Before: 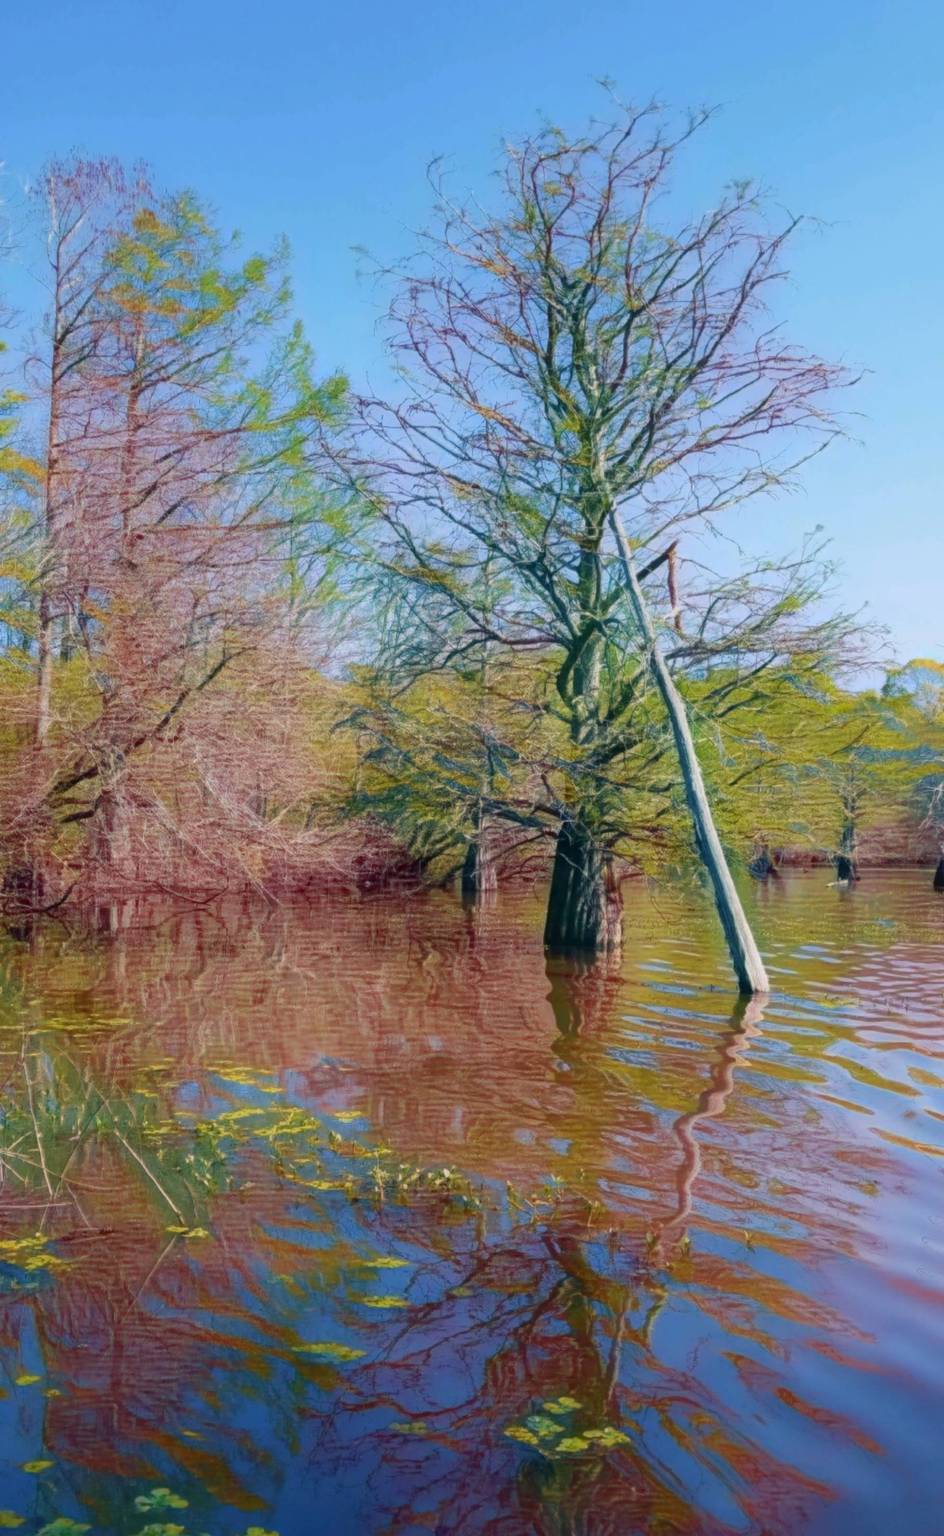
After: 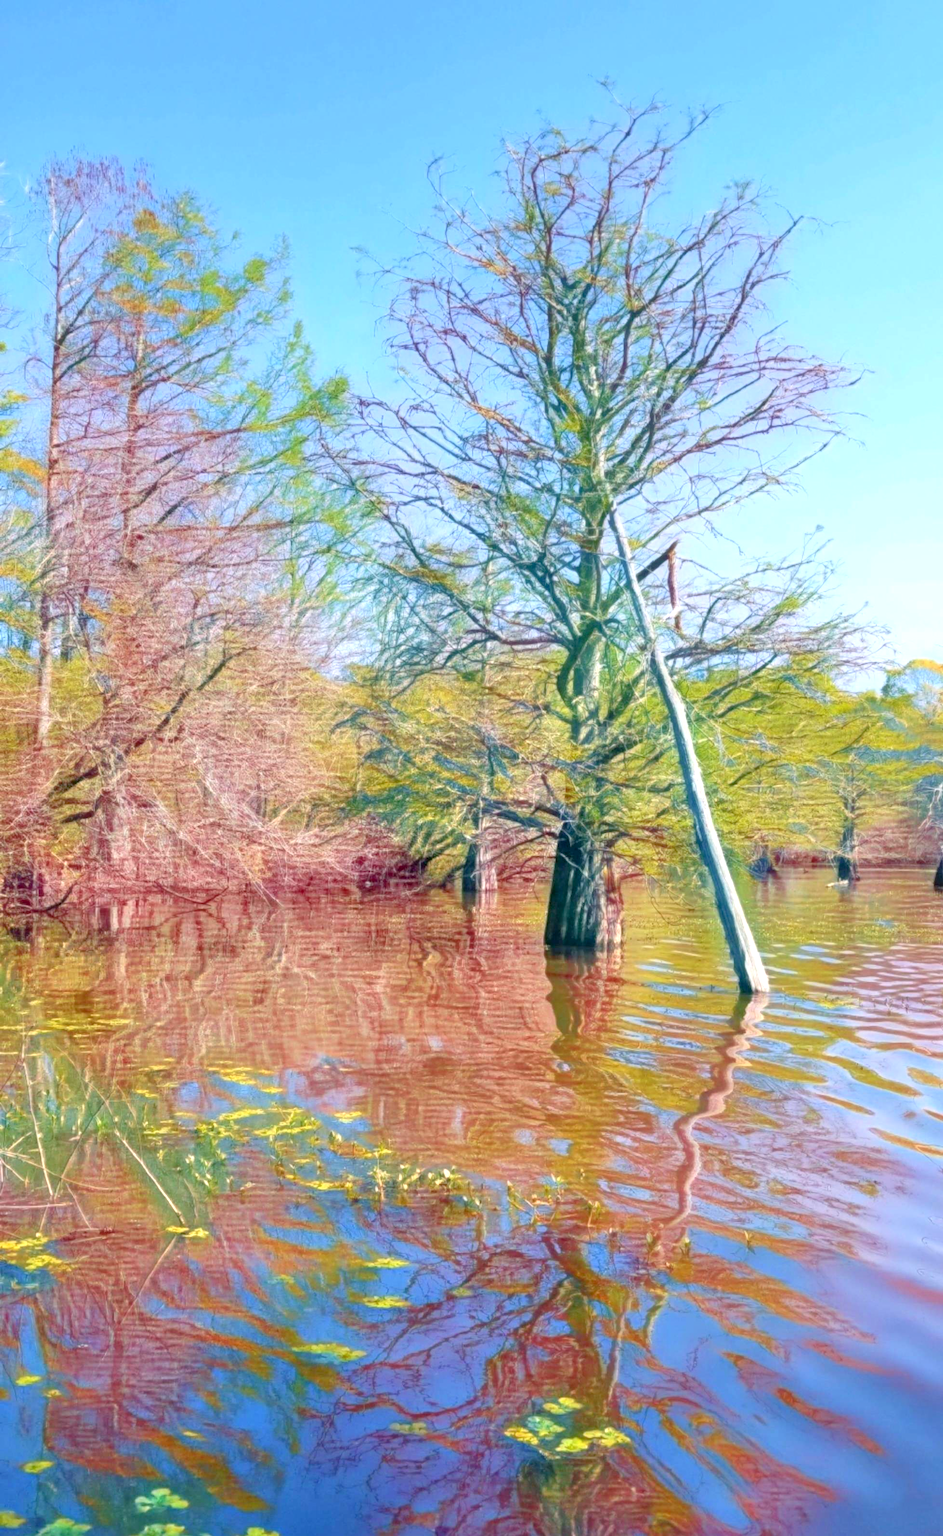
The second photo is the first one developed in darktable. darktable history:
tone equalizer: -7 EV 0.15 EV, -6 EV 0.6 EV, -5 EV 1.15 EV, -4 EV 1.33 EV, -3 EV 1.15 EV, -2 EV 0.6 EV, -1 EV 0.15 EV, mask exposure compensation -0.5 EV
exposure: black level correction 0.001, exposure 0.675 EV, compensate highlight preservation false
